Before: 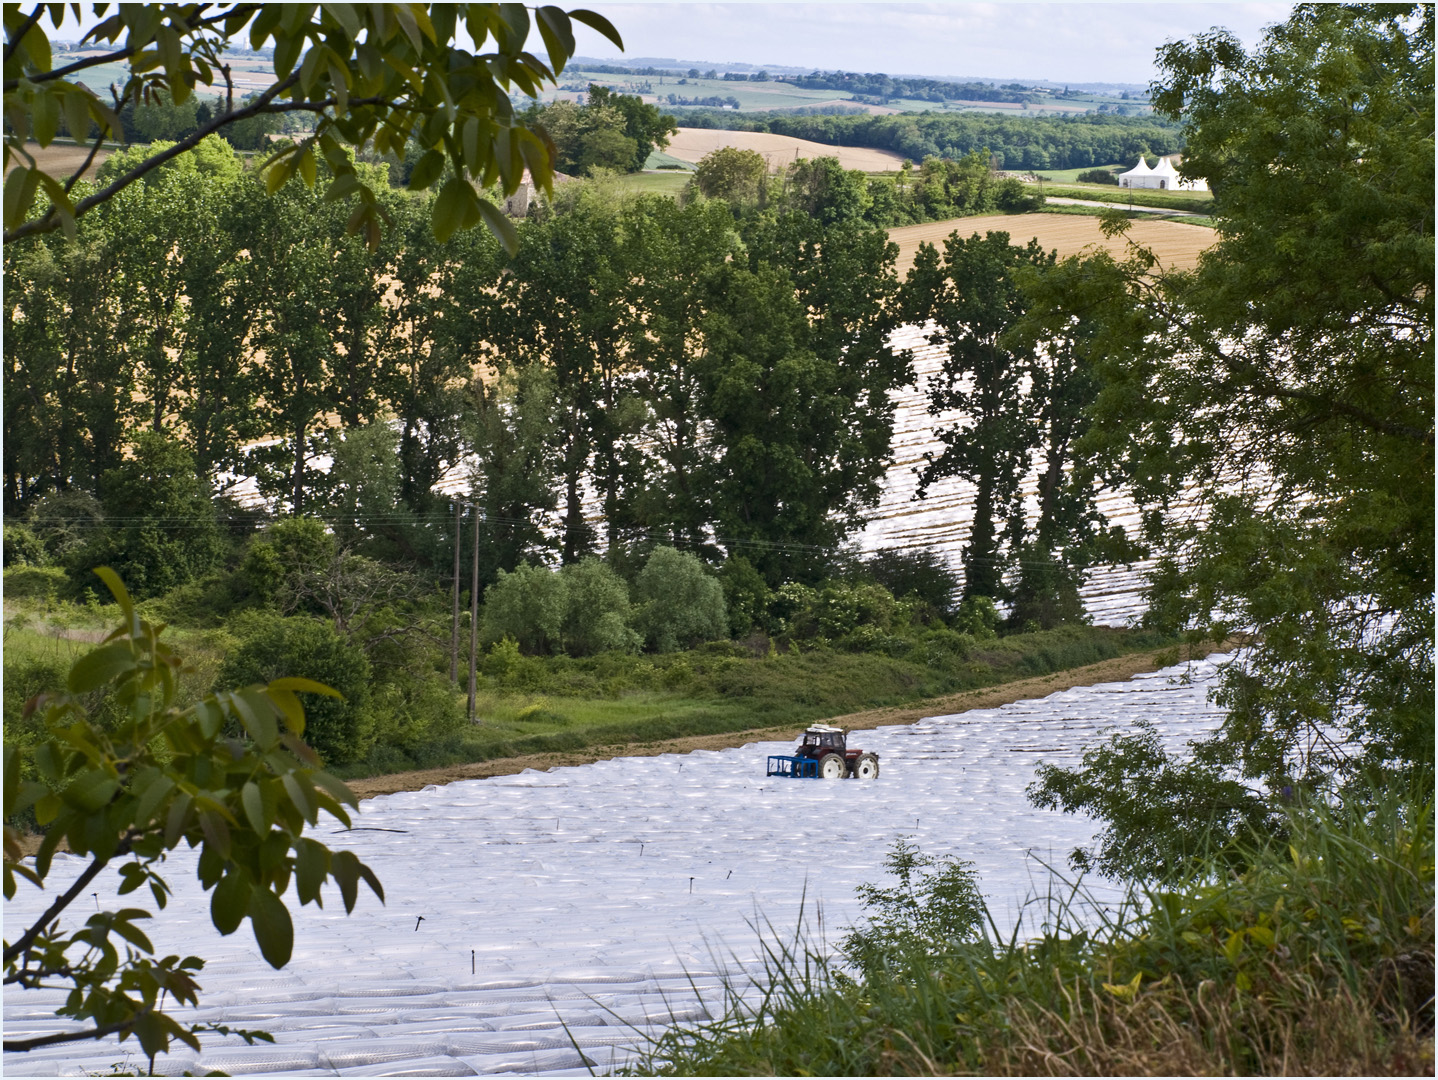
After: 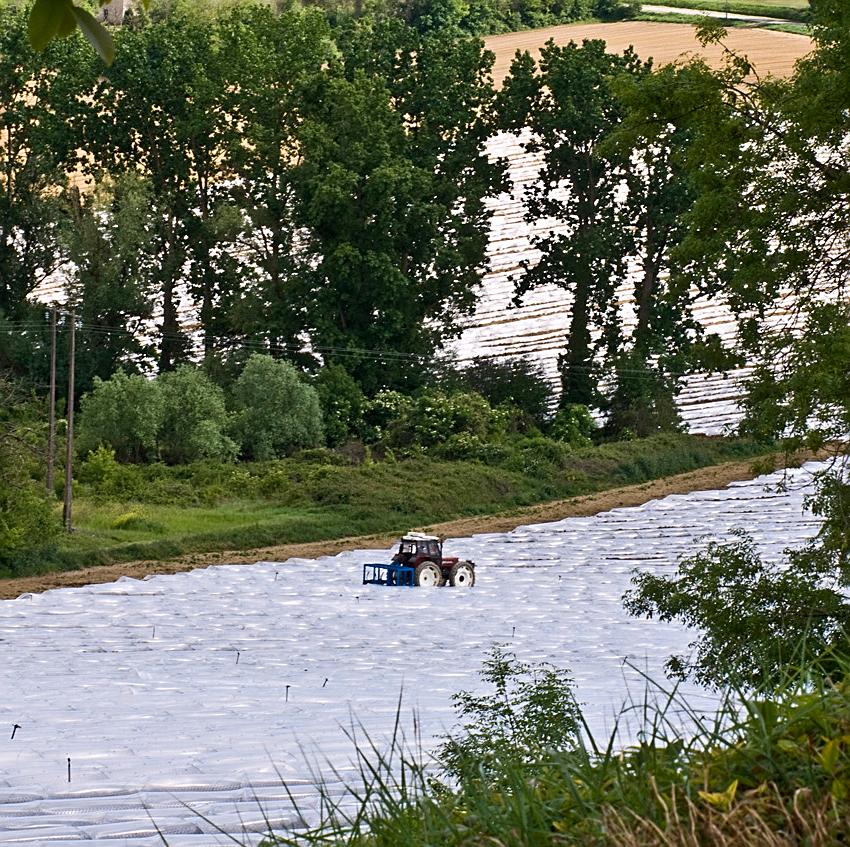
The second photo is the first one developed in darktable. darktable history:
crop and rotate: left 28.116%, top 17.916%, right 12.739%, bottom 3.593%
sharpen: on, module defaults
